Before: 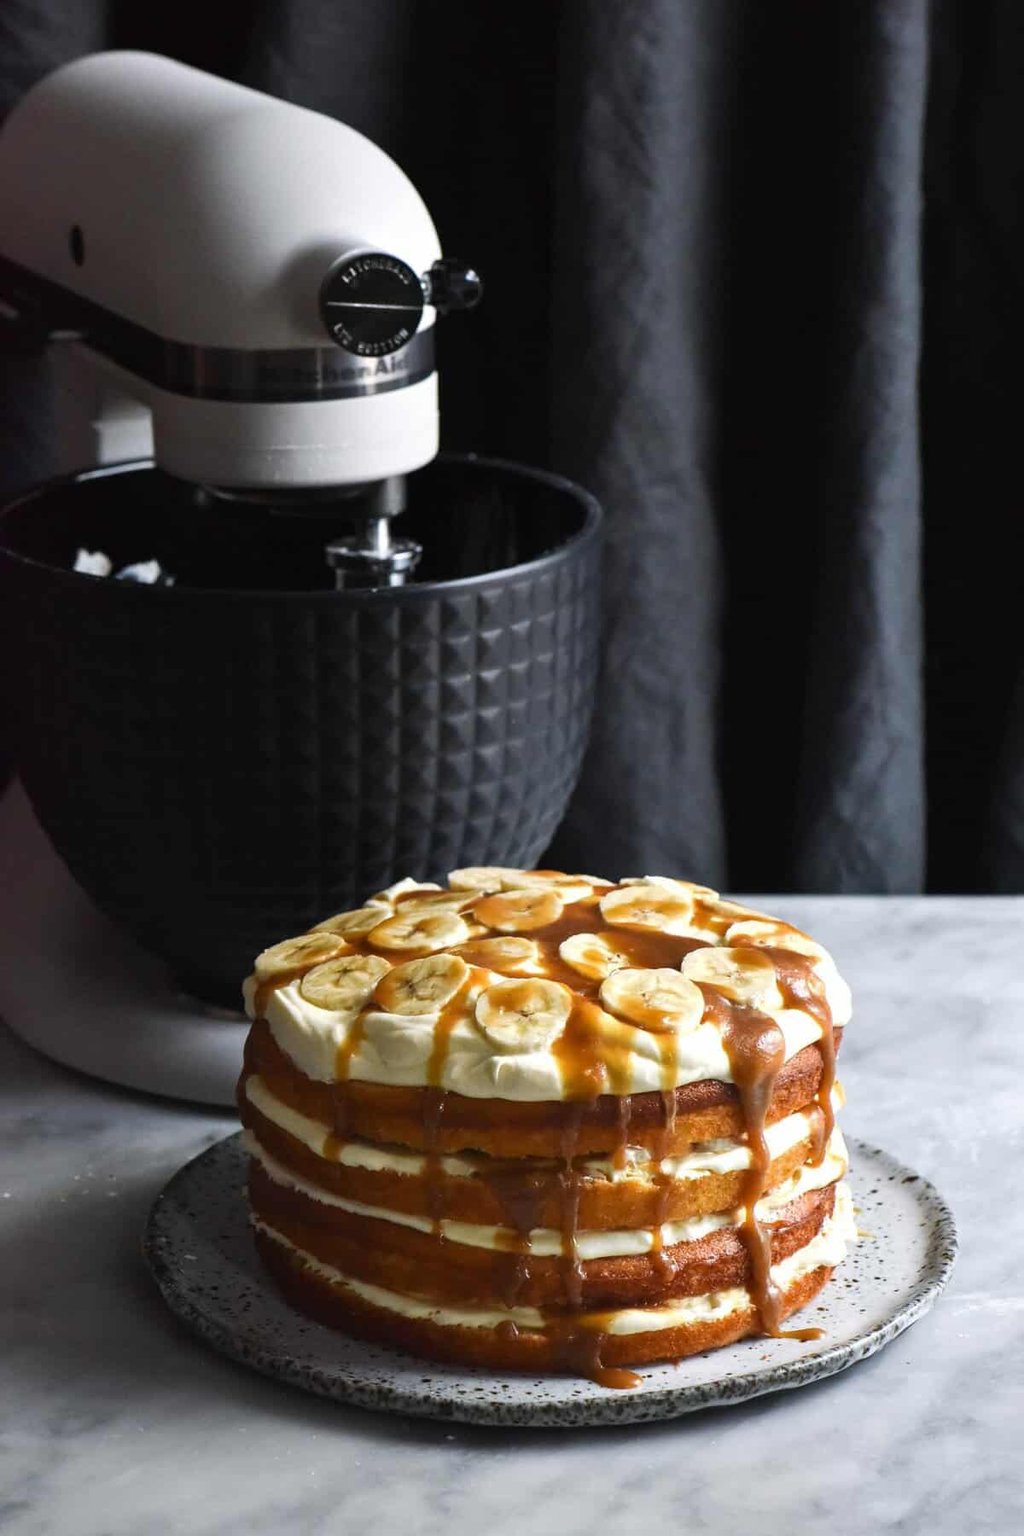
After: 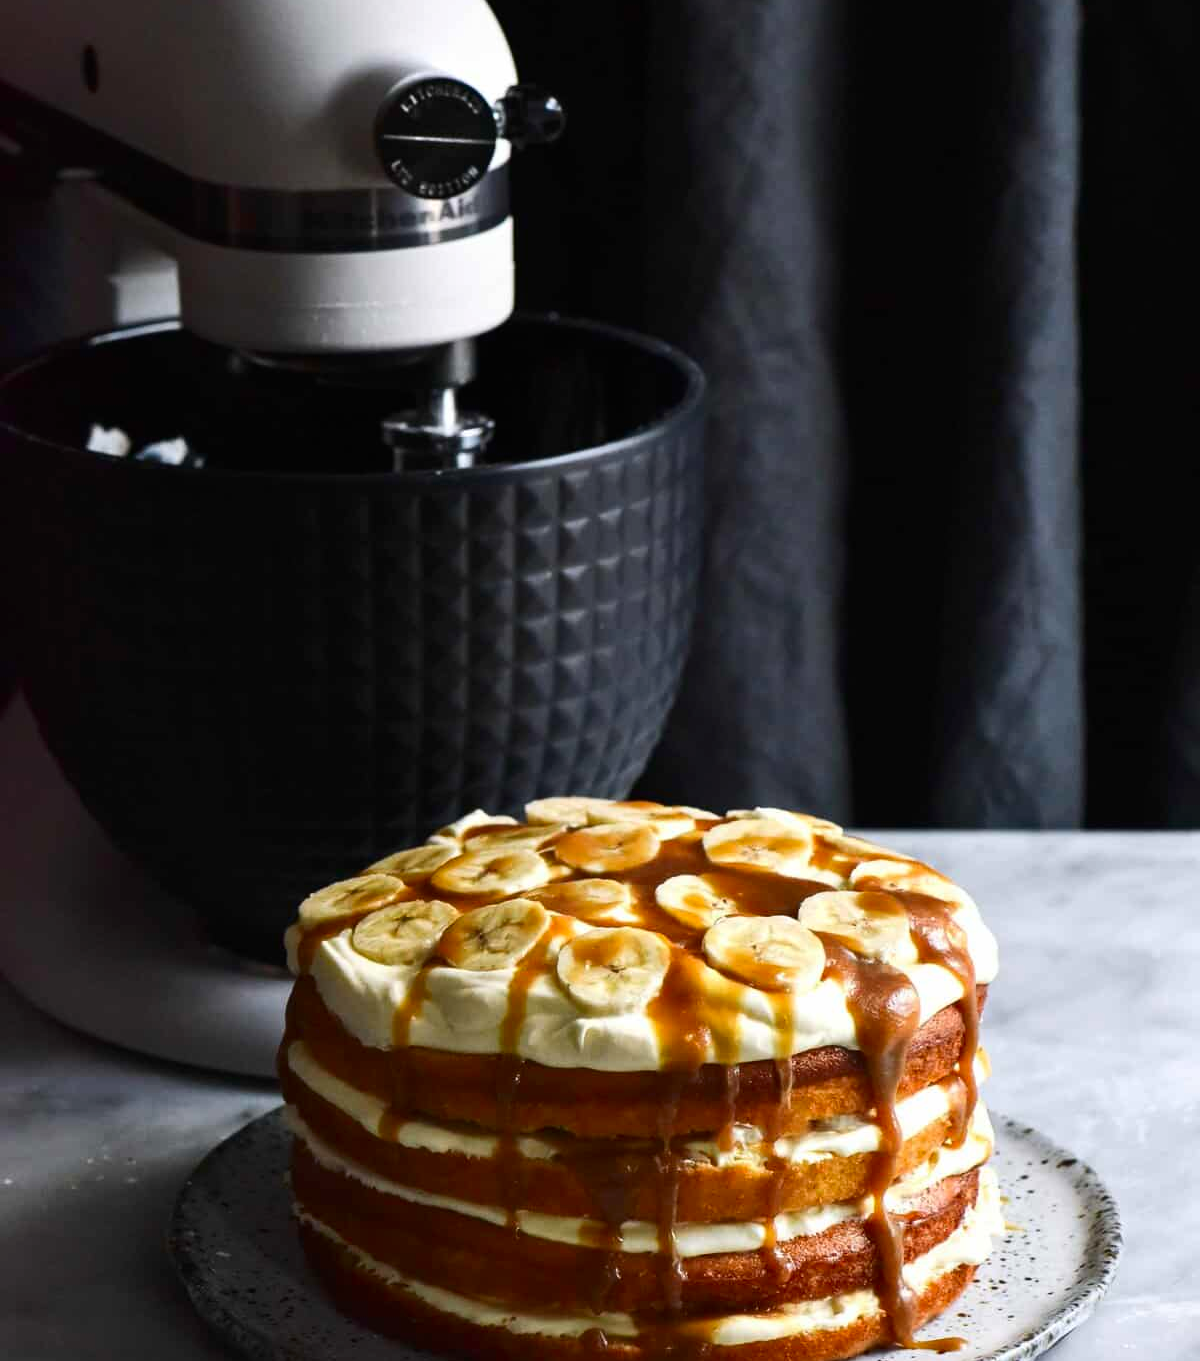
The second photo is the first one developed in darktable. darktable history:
contrast brightness saturation: contrast 0.128, brightness -0.054, saturation 0.165
crop and rotate: top 12.171%, bottom 12.19%
